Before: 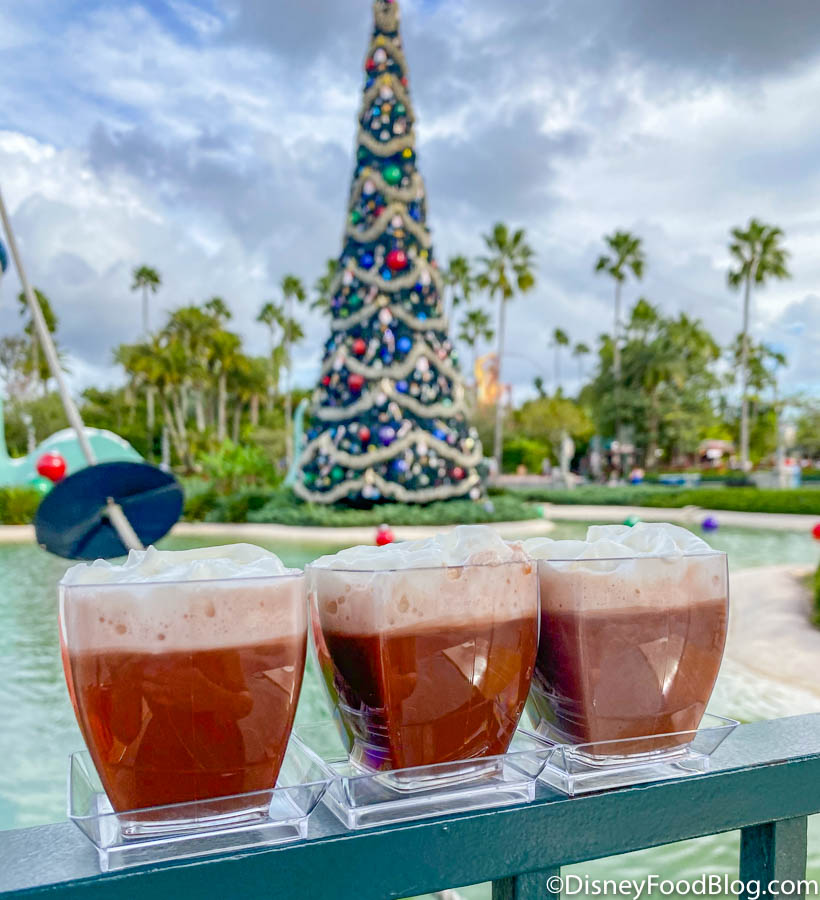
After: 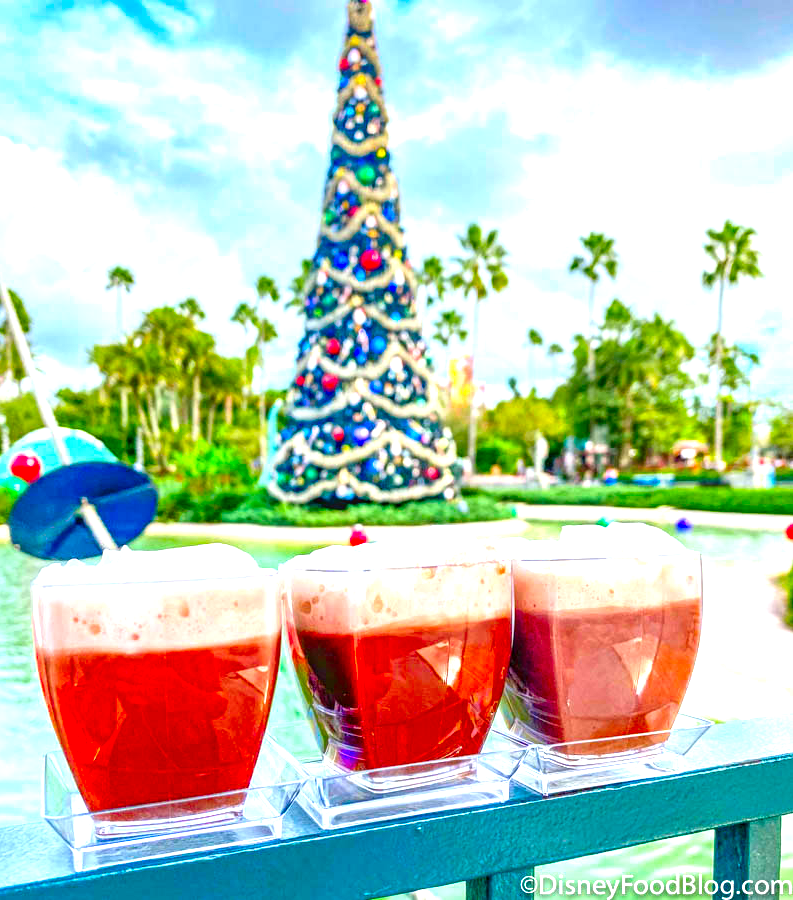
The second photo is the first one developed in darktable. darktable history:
color correction: saturation 1.8
exposure: black level correction 0, exposure 1.1 EV, compensate exposure bias true, compensate highlight preservation false
local contrast: detail 130%
crop and rotate: left 3.238%
